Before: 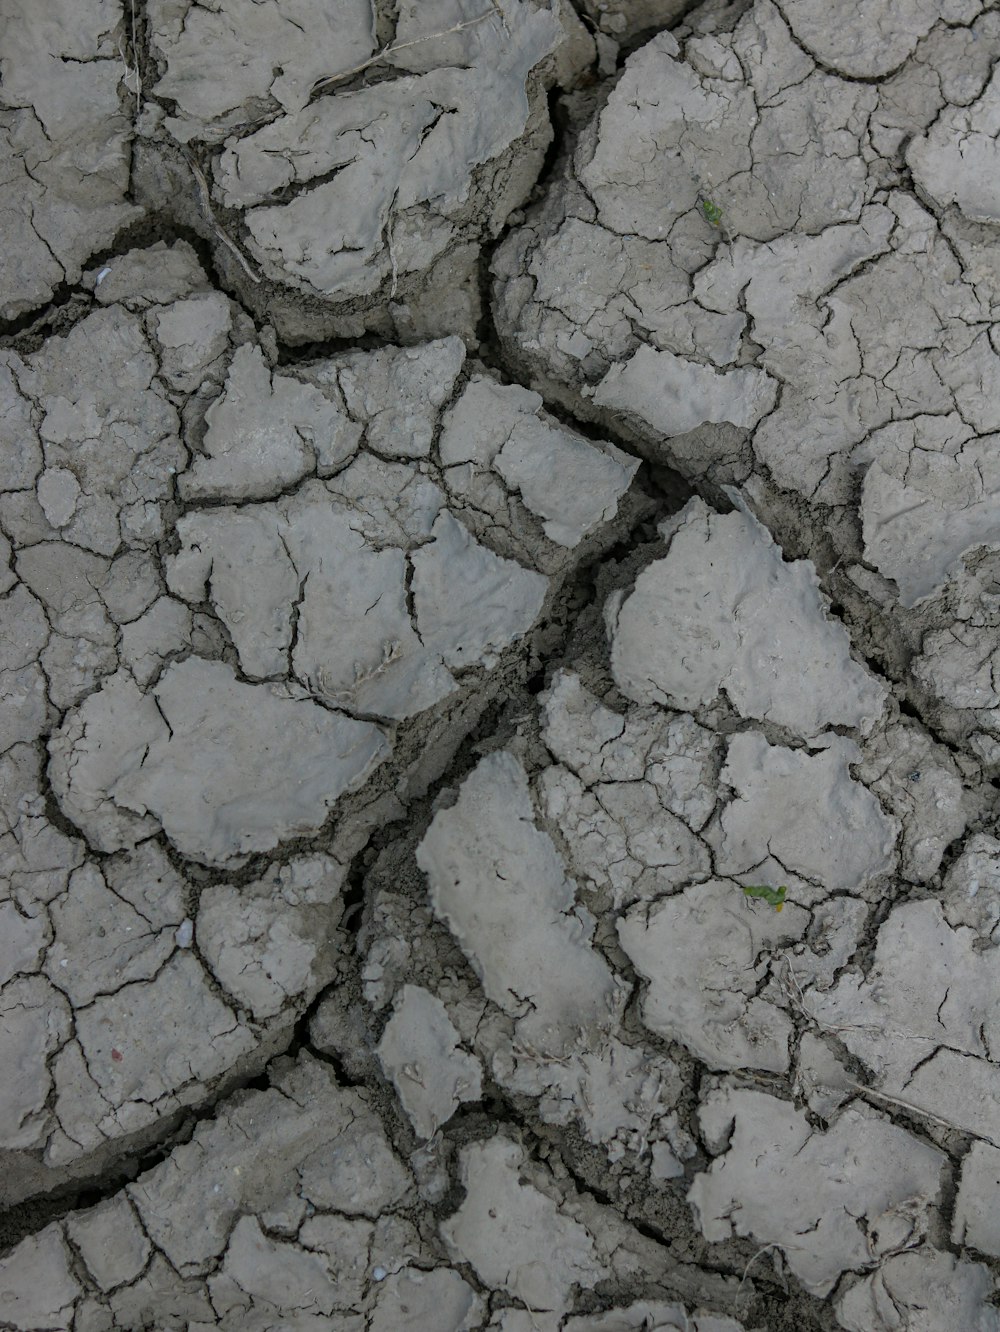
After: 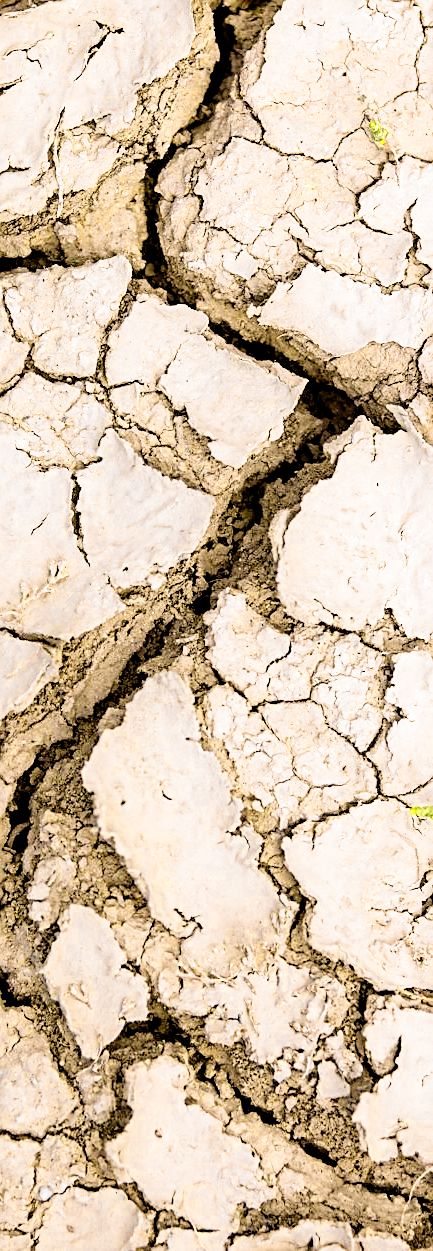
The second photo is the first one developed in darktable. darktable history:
filmic rgb: middle gray luminance 10%, black relative exposure -8.61 EV, white relative exposure 3.3 EV, threshold 6 EV, target black luminance 0%, hardness 5.2, latitude 44.69%, contrast 1.302, highlights saturation mix 5%, shadows ↔ highlights balance 24.64%, add noise in highlights 0, preserve chrominance no, color science v3 (2019), use custom middle-gray values true, iterations of high-quality reconstruction 0, contrast in highlights soft, enable highlight reconstruction true
exposure: black level correction 0, exposure 0.7 EV, compensate exposure bias true, compensate highlight preservation false
crop: left 33.452%, top 6.025%, right 23.155%
rgb levels: levels [[0.01, 0.419, 0.839], [0, 0.5, 1], [0, 0.5, 1]]
color zones: curves: ch0 [(0.004, 0.306) (0.107, 0.448) (0.252, 0.656) (0.41, 0.398) (0.595, 0.515) (0.768, 0.628)]; ch1 [(0.07, 0.323) (0.151, 0.452) (0.252, 0.608) (0.346, 0.221) (0.463, 0.189) (0.61, 0.368) (0.735, 0.395) (0.921, 0.412)]; ch2 [(0, 0.476) (0.132, 0.512) (0.243, 0.512) (0.397, 0.48) (0.522, 0.376) (0.634, 0.536) (0.761, 0.46)]
color balance rgb: shadows lift › luminance -5%, shadows lift › chroma 1.1%, shadows lift › hue 219°, power › luminance 10%, power › chroma 2.83%, power › hue 60°, highlights gain › chroma 4.52%, highlights gain › hue 33.33°, saturation formula JzAzBz (2021)
sharpen: on, module defaults
